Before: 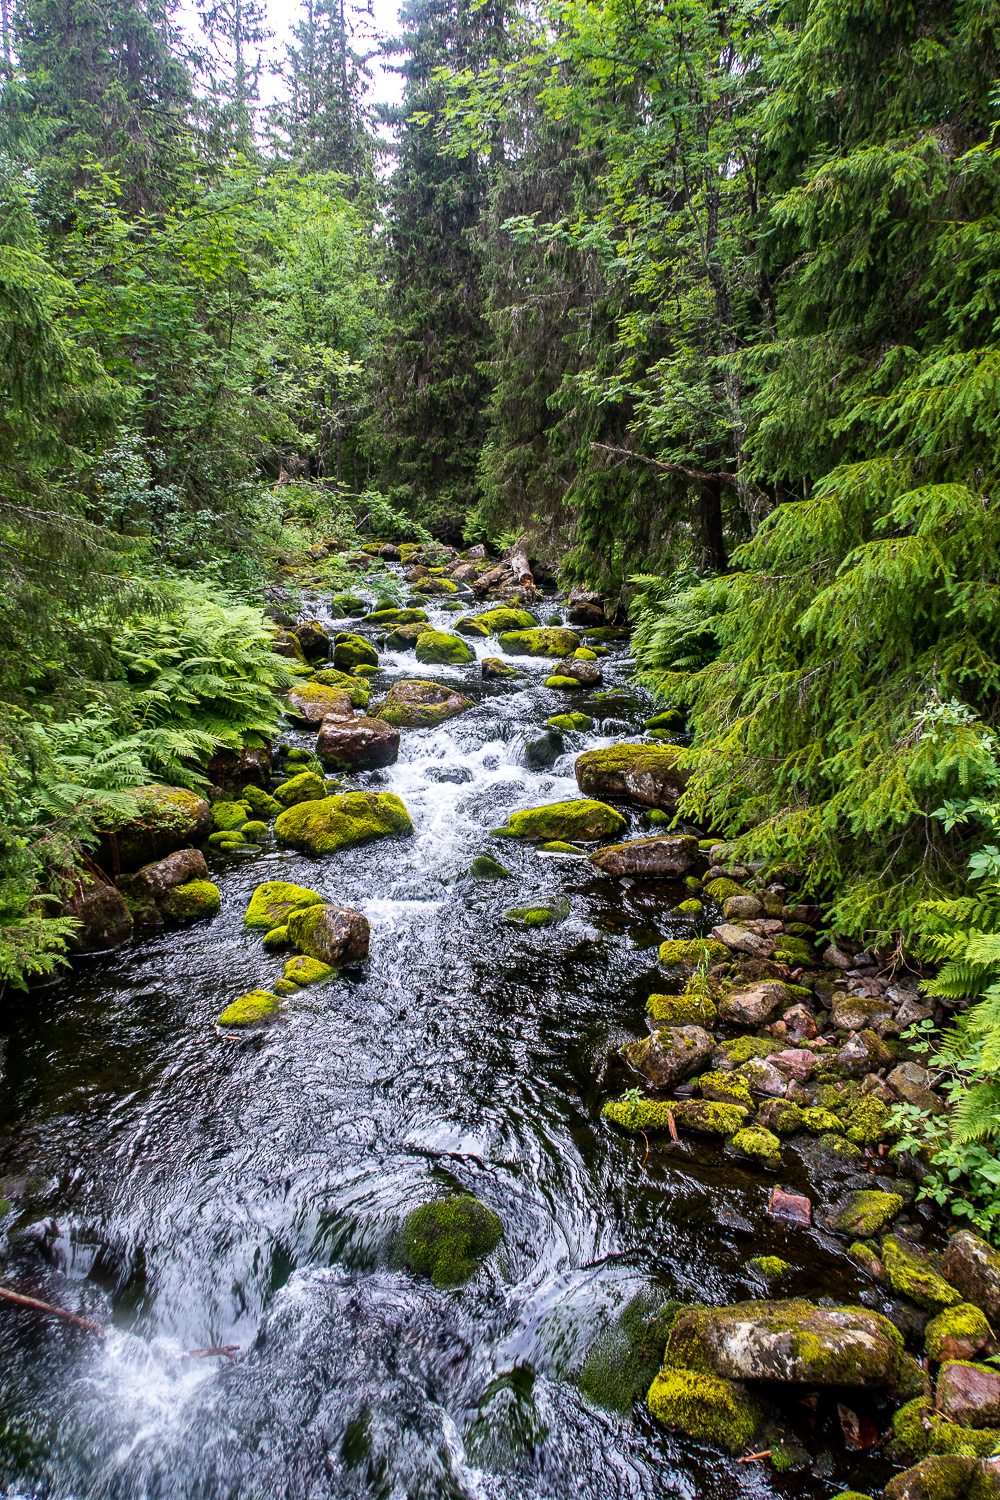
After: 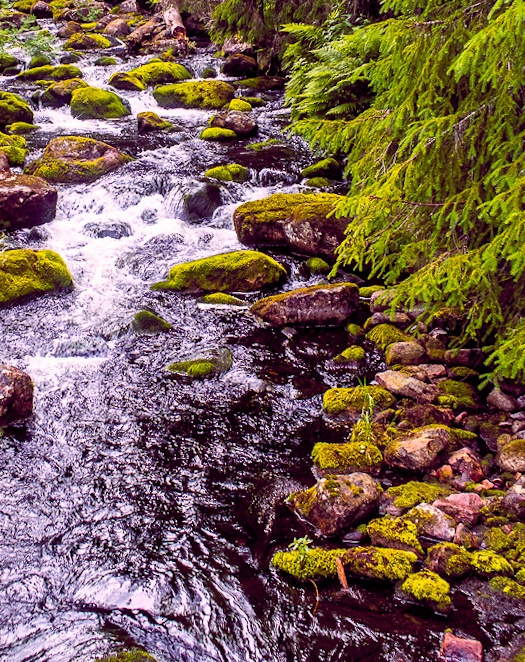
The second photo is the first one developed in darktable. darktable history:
crop: left 35.03%, top 36.625%, right 14.663%, bottom 20.057%
shadows and highlights: shadows 35, highlights -35, soften with gaussian
color balance rgb: shadows lift › chroma 6.43%, shadows lift › hue 305.74°, highlights gain › chroma 2.43%, highlights gain › hue 35.74°, global offset › chroma 0.28%, global offset › hue 320.29°, linear chroma grading › global chroma 5.5%, perceptual saturation grading › global saturation 30%, contrast 5.15%
rotate and perspective: rotation -1.77°, lens shift (horizontal) 0.004, automatic cropping off
white balance: emerald 1
